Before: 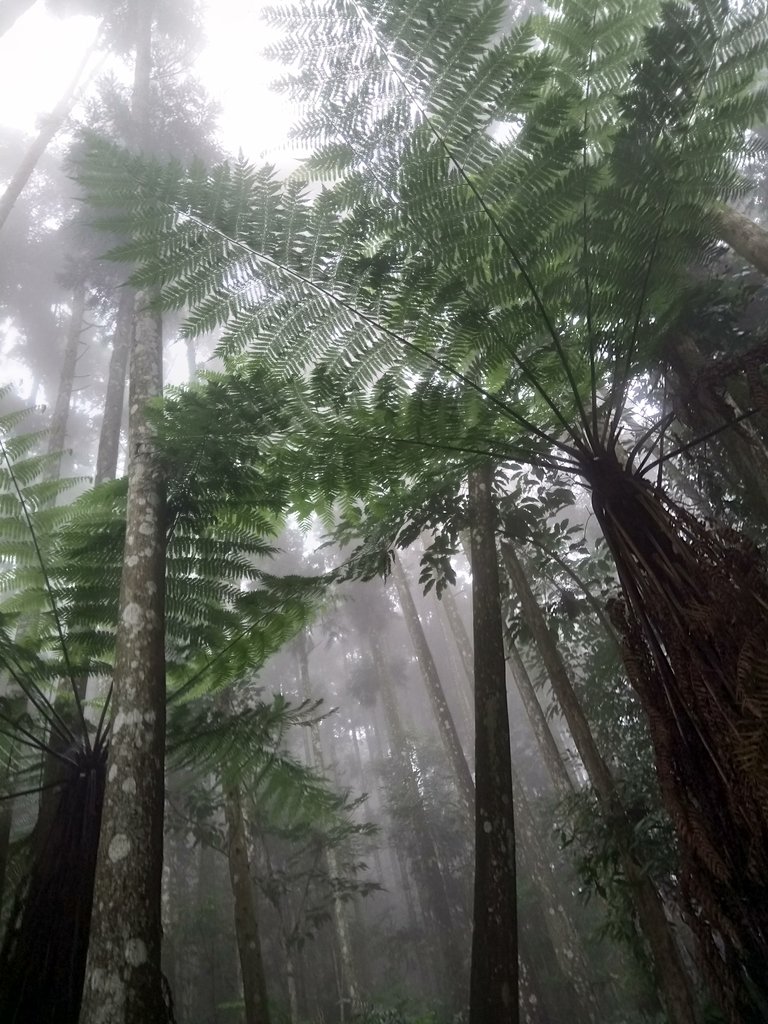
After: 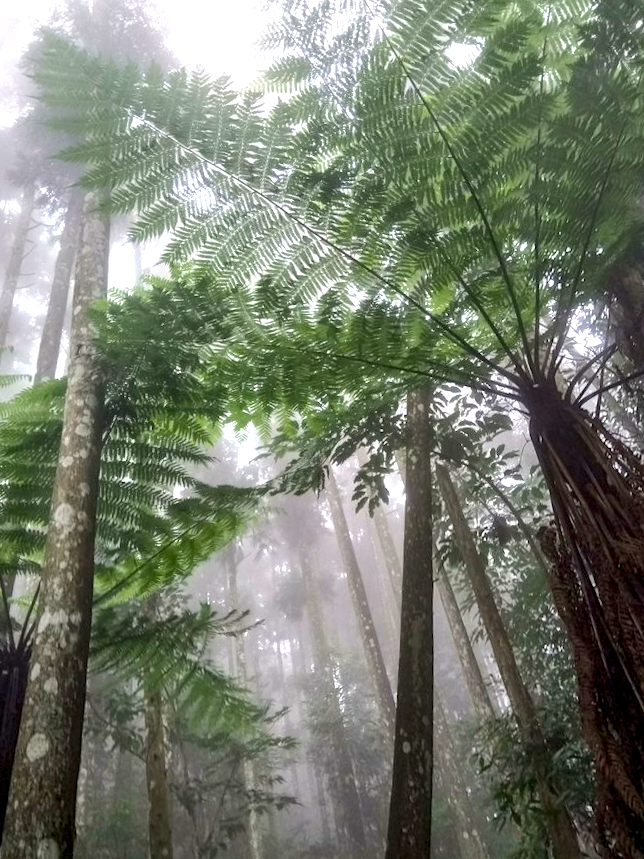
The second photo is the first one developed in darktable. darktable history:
crop and rotate: angle -3.27°, left 5.211%, top 5.211%, right 4.607%, bottom 4.607%
local contrast: detail 130%
exposure: black level correction 0.001, exposure 0.5 EV, compensate exposure bias true, compensate highlight preservation false
color balance rgb: perceptual saturation grading › global saturation 25%, perceptual brilliance grading › mid-tones 10%, perceptual brilliance grading › shadows 15%, global vibrance 20%
